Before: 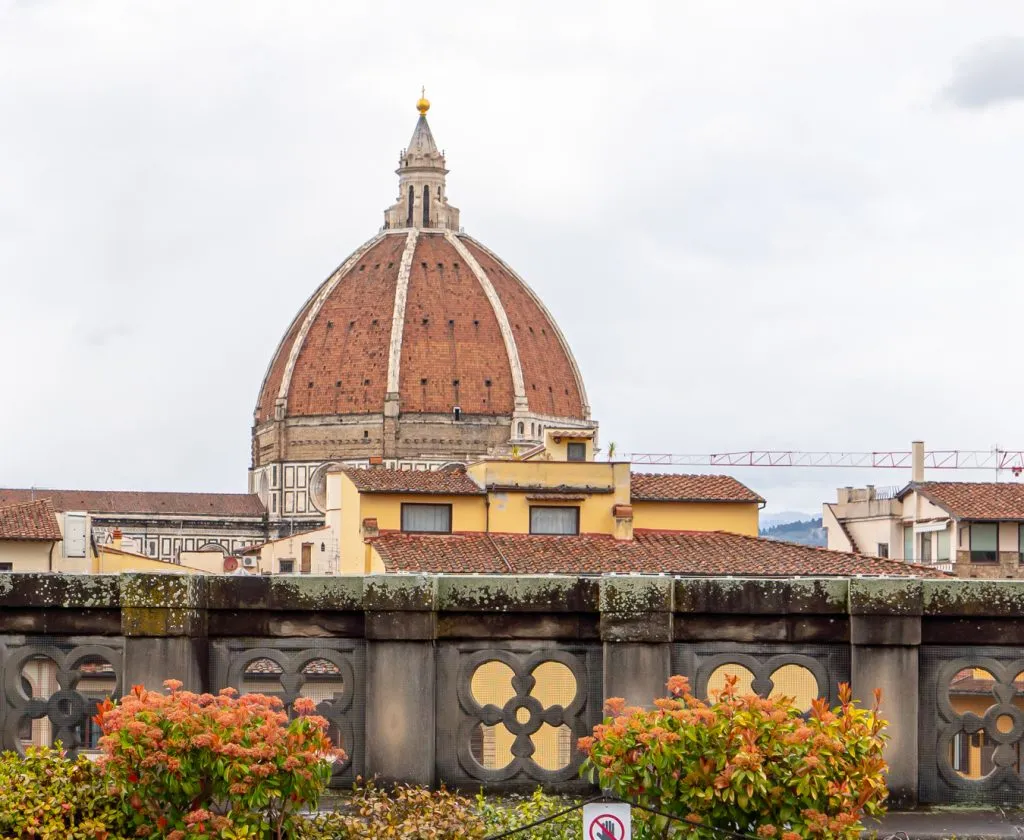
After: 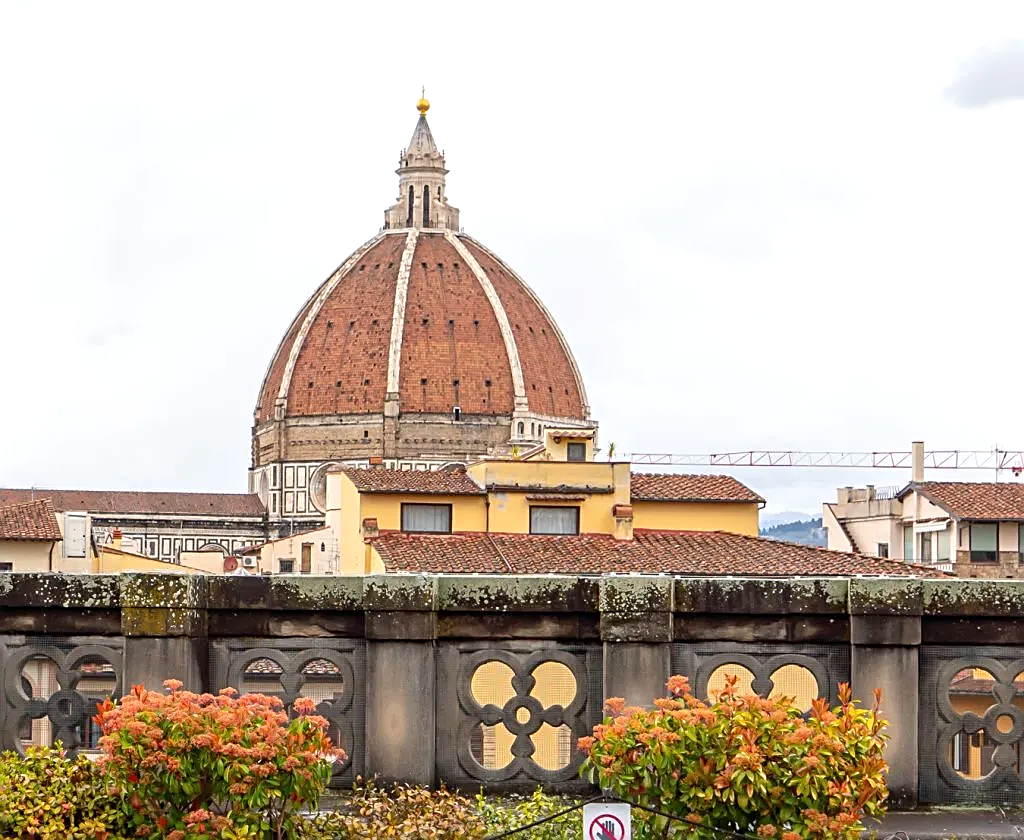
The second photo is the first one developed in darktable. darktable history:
sharpen: amount 0.581
exposure: exposure 0.202 EV, compensate highlight preservation false
